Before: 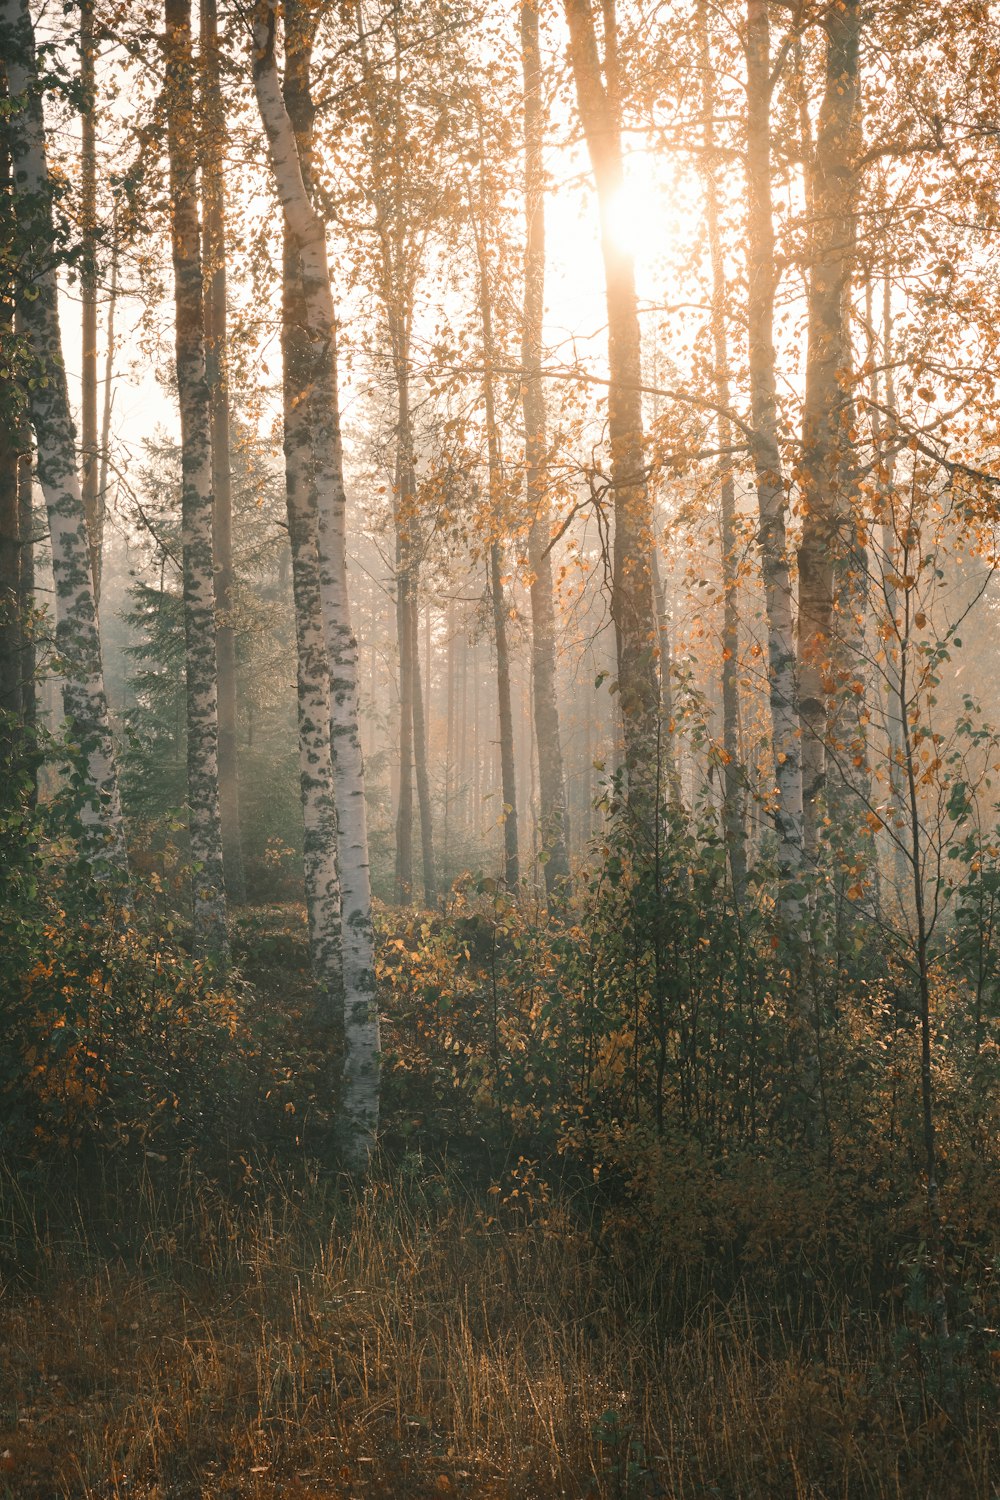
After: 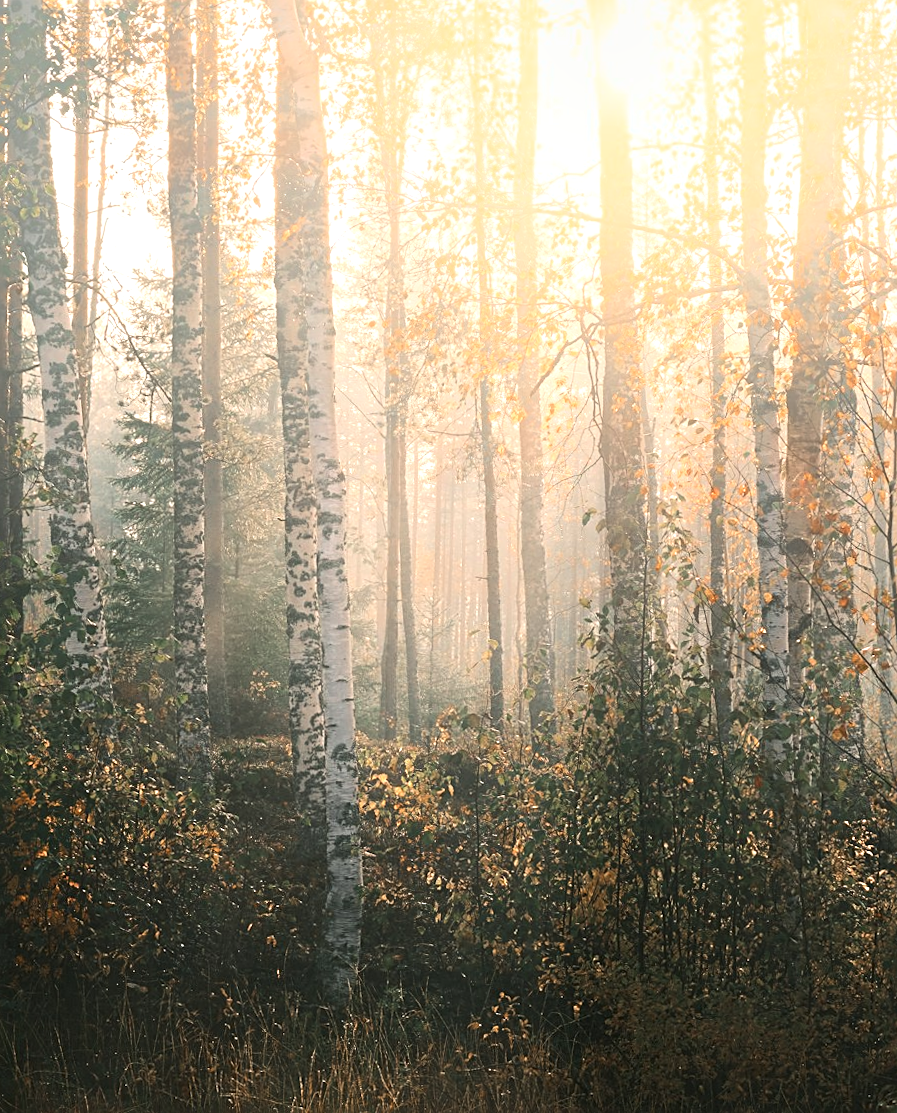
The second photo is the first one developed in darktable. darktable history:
crop and rotate: left 2.425%, top 11.305%, right 9.6%, bottom 15.08%
sharpen: on, module defaults
bloom: size 38%, threshold 95%, strength 30%
rotate and perspective: rotation 0.8°, automatic cropping off
tone equalizer: -8 EV -0.75 EV, -7 EV -0.7 EV, -6 EV -0.6 EV, -5 EV -0.4 EV, -3 EV 0.4 EV, -2 EV 0.6 EV, -1 EV 0.7 EV, +0 EV 0.75 EV, edges refinement/feathering 500, mask exposure compensation -1.57 EV, preserve details no
